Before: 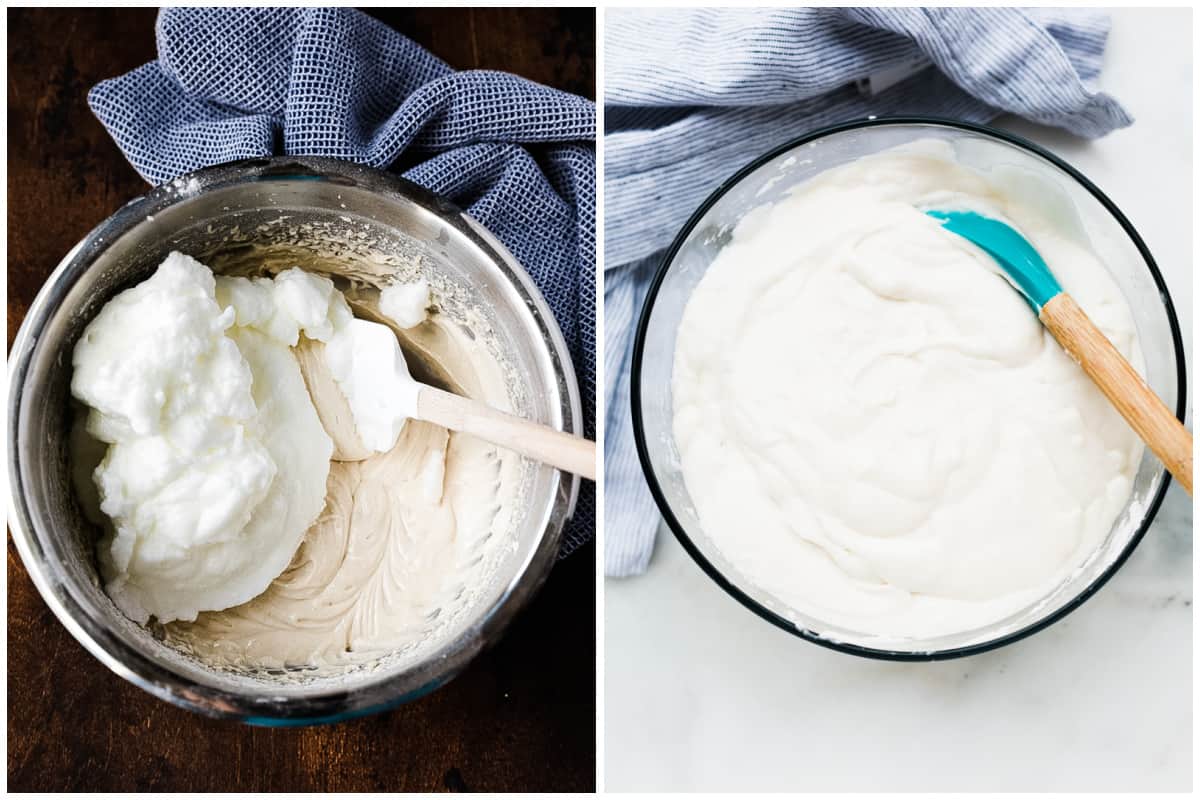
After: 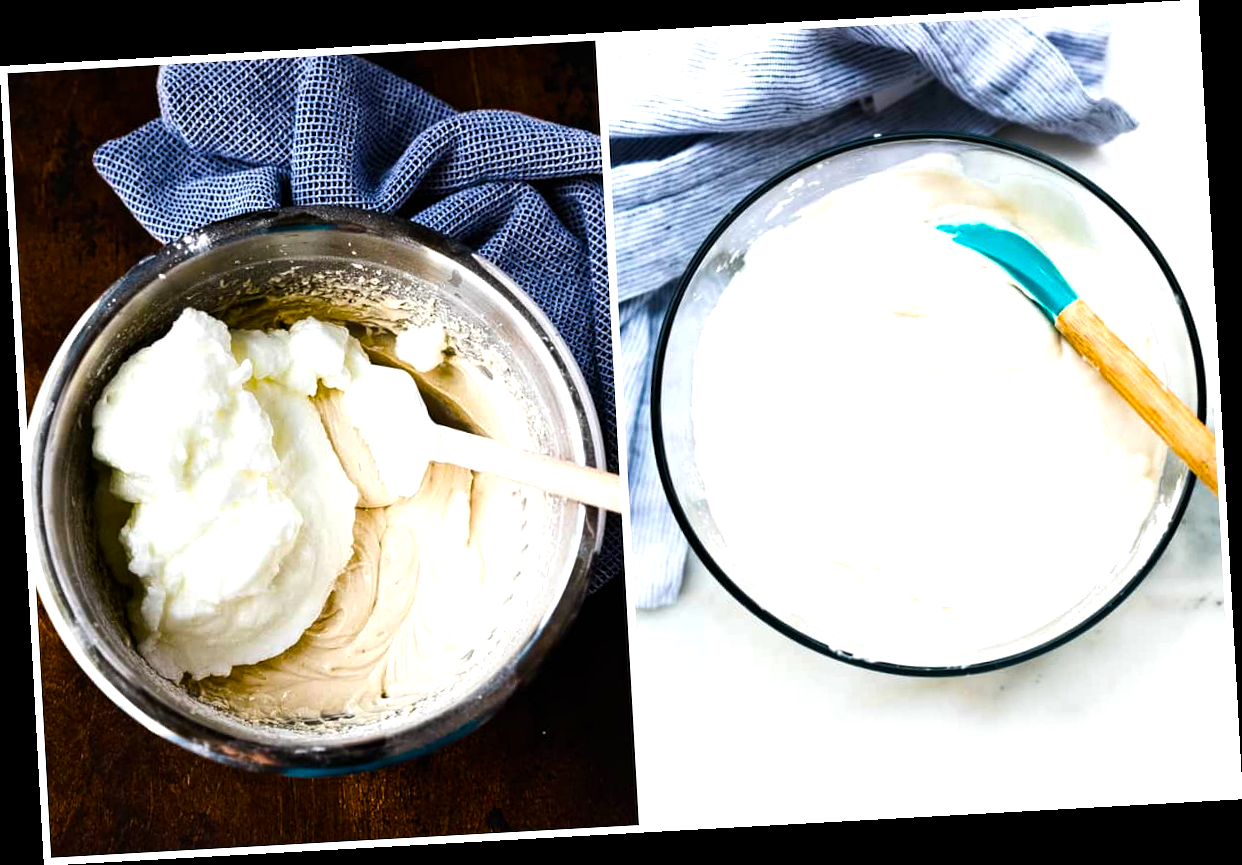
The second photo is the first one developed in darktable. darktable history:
color balance rgb: linear chroma grading › global chroma 9%, perceptual saturation grading › global saturation 36%, perceptual saturation grading › shadows 35%, perceptual brilliance grading › global brilliance 15%, perceptual brilliance grading › shadows -35%, global vibrance 15%
rotate and perspective: rotation -3.18°, automatic cropping off
